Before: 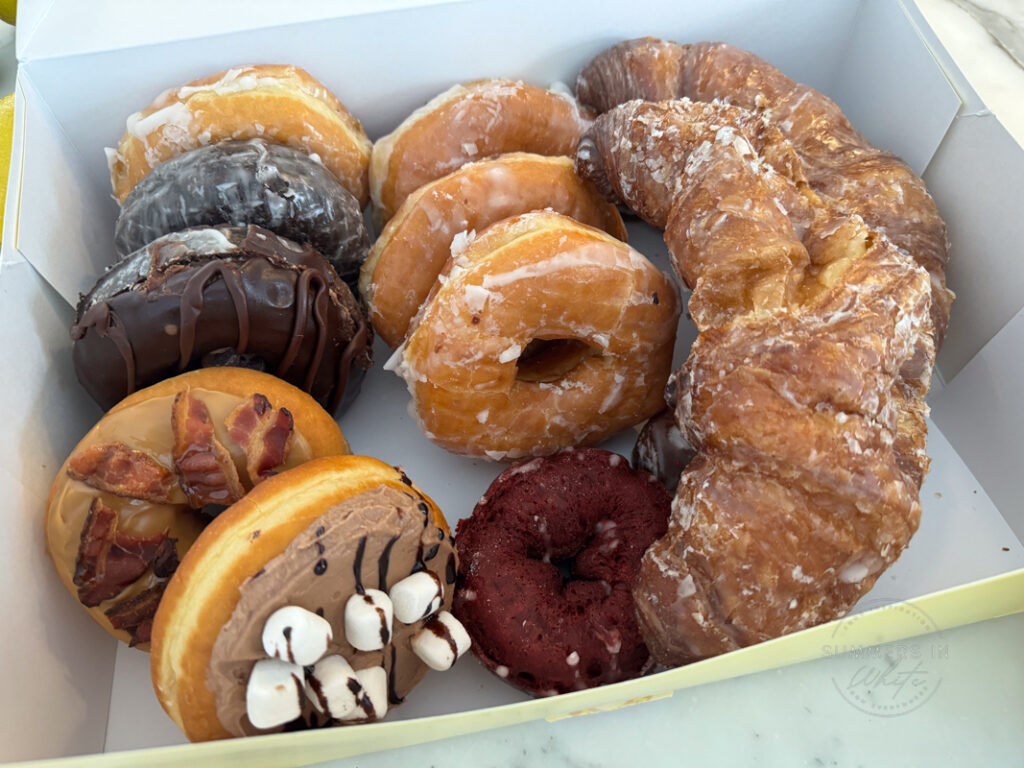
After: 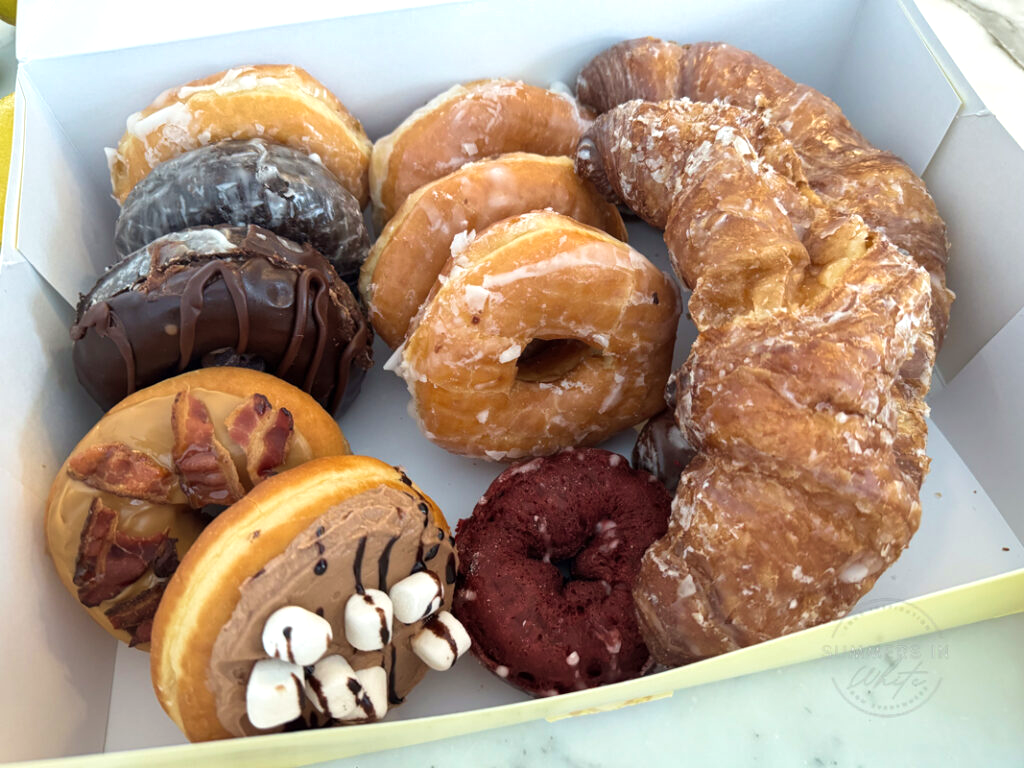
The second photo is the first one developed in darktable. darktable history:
velvia: on, module defaults
shadows and highlights: radius 44.78, white point adjustment 6.64, compress 79.65%, highlights color adjustment 78.42%, soften with gaussian
